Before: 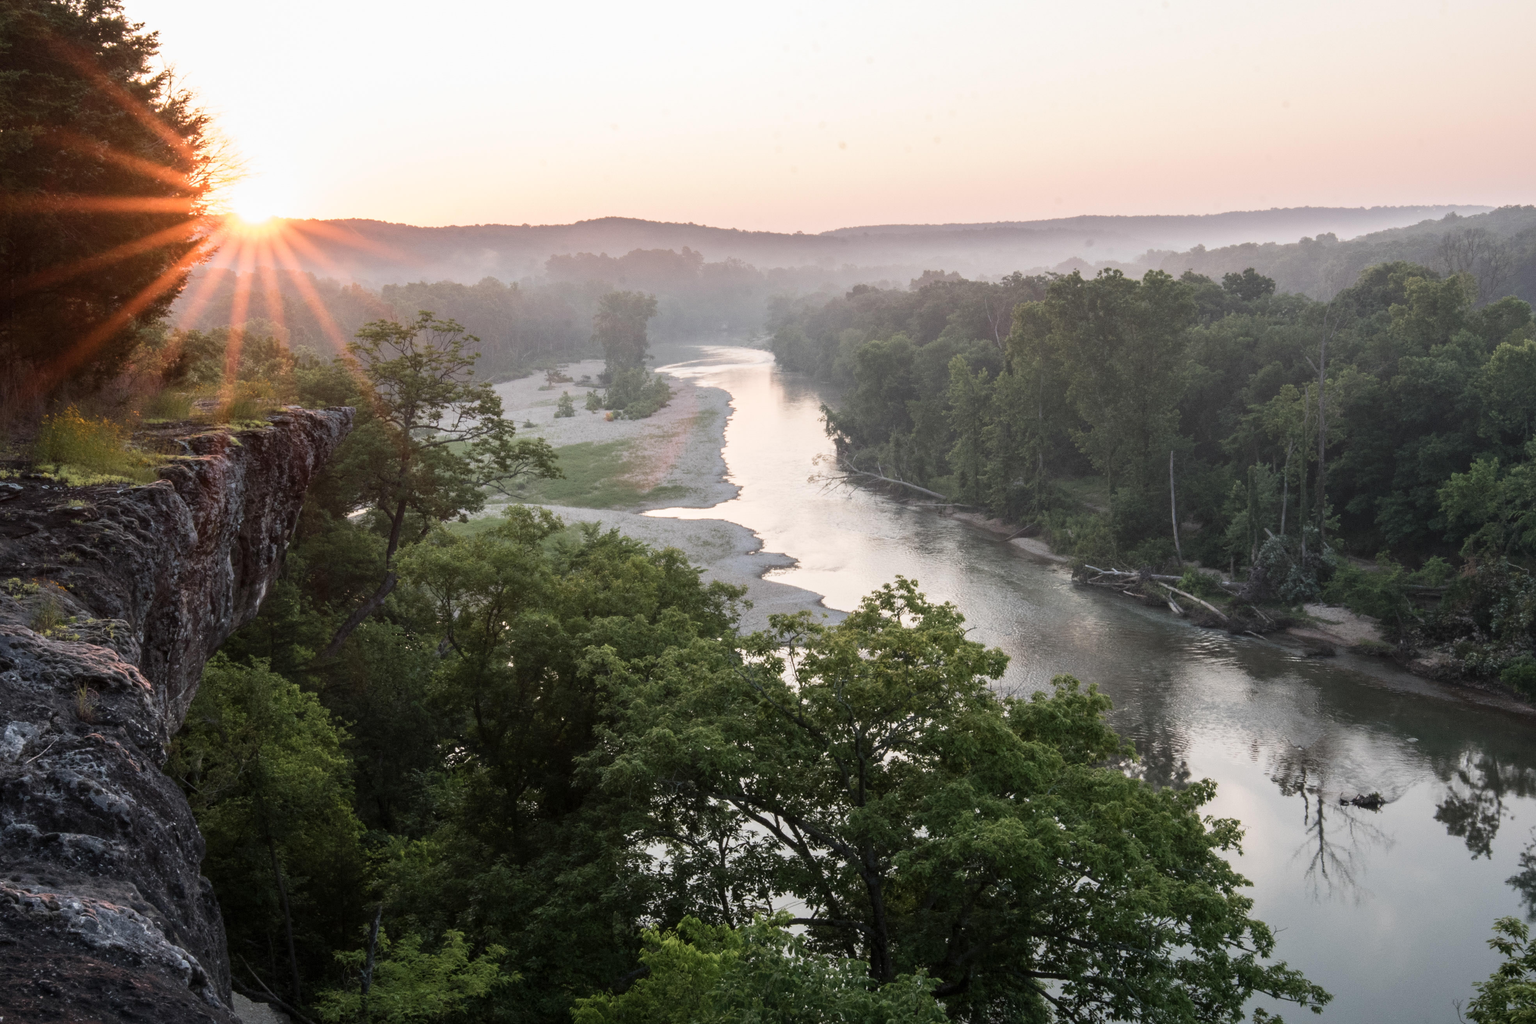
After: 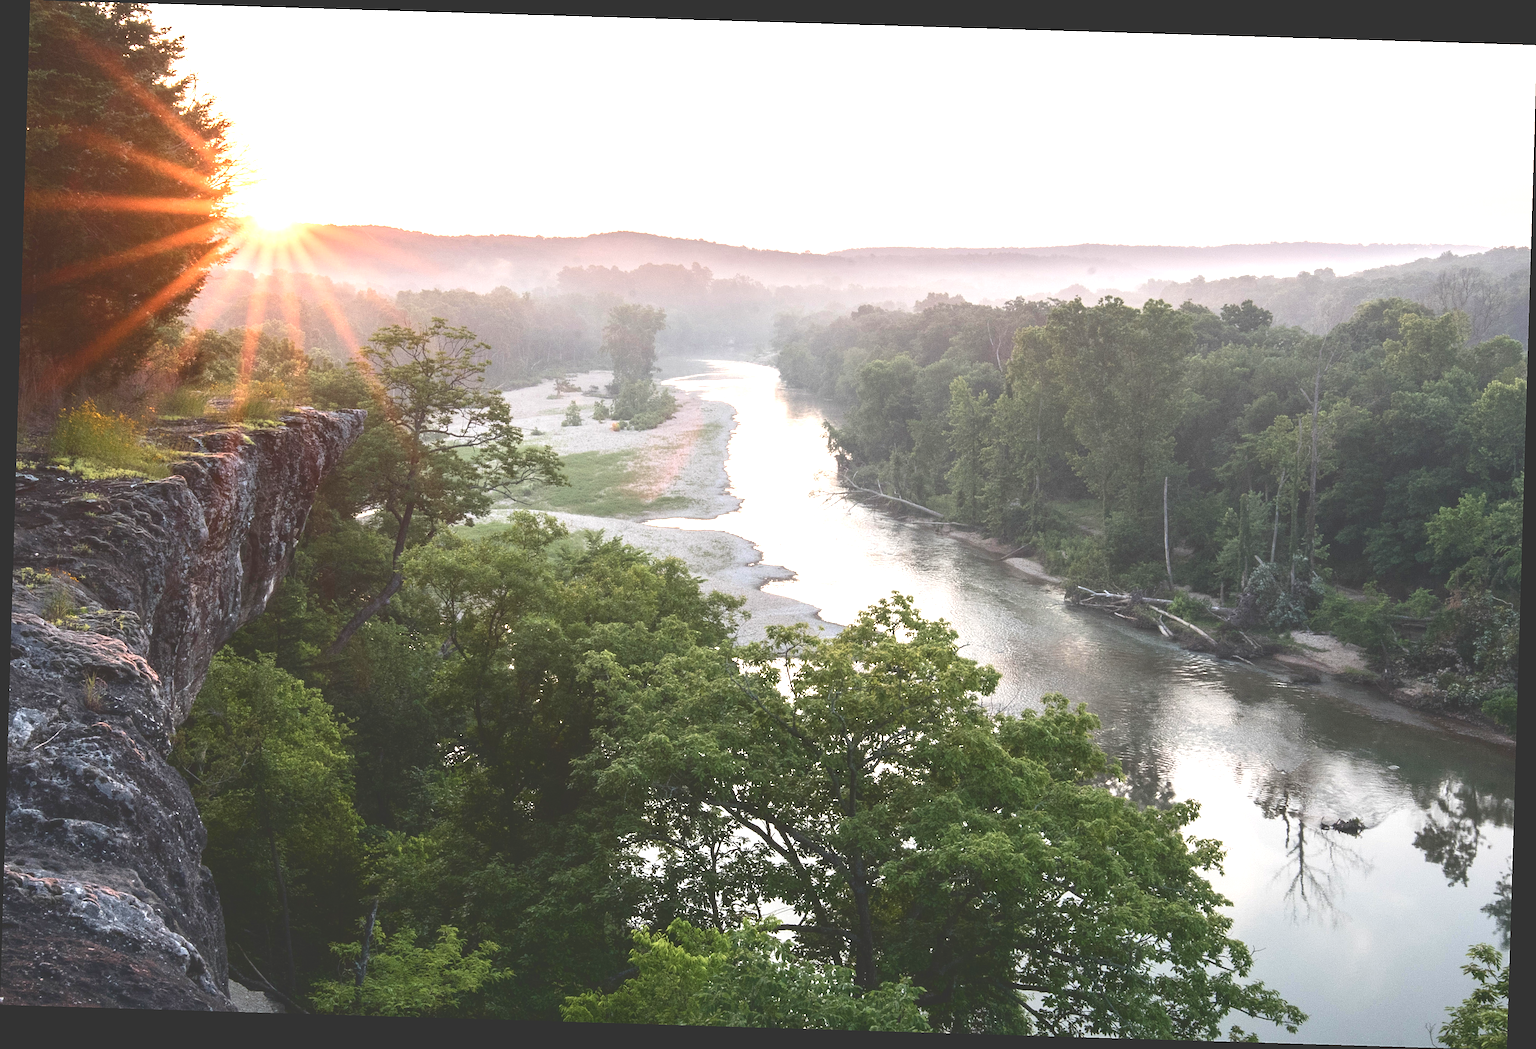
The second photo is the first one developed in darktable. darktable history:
tone curve: curves: ch0 [(0, 0.211) (0.15, 0.25) (1, 0.953)], color space Lab, independent channels, preserve colors none
rotate and perspective: rotation 1.72°, automatic cropping off
sharpen: on, module defaults
exposure: black level correction 0, exposure 0.7 EV, compensate exposure bias true, compensate highlight preservation false
